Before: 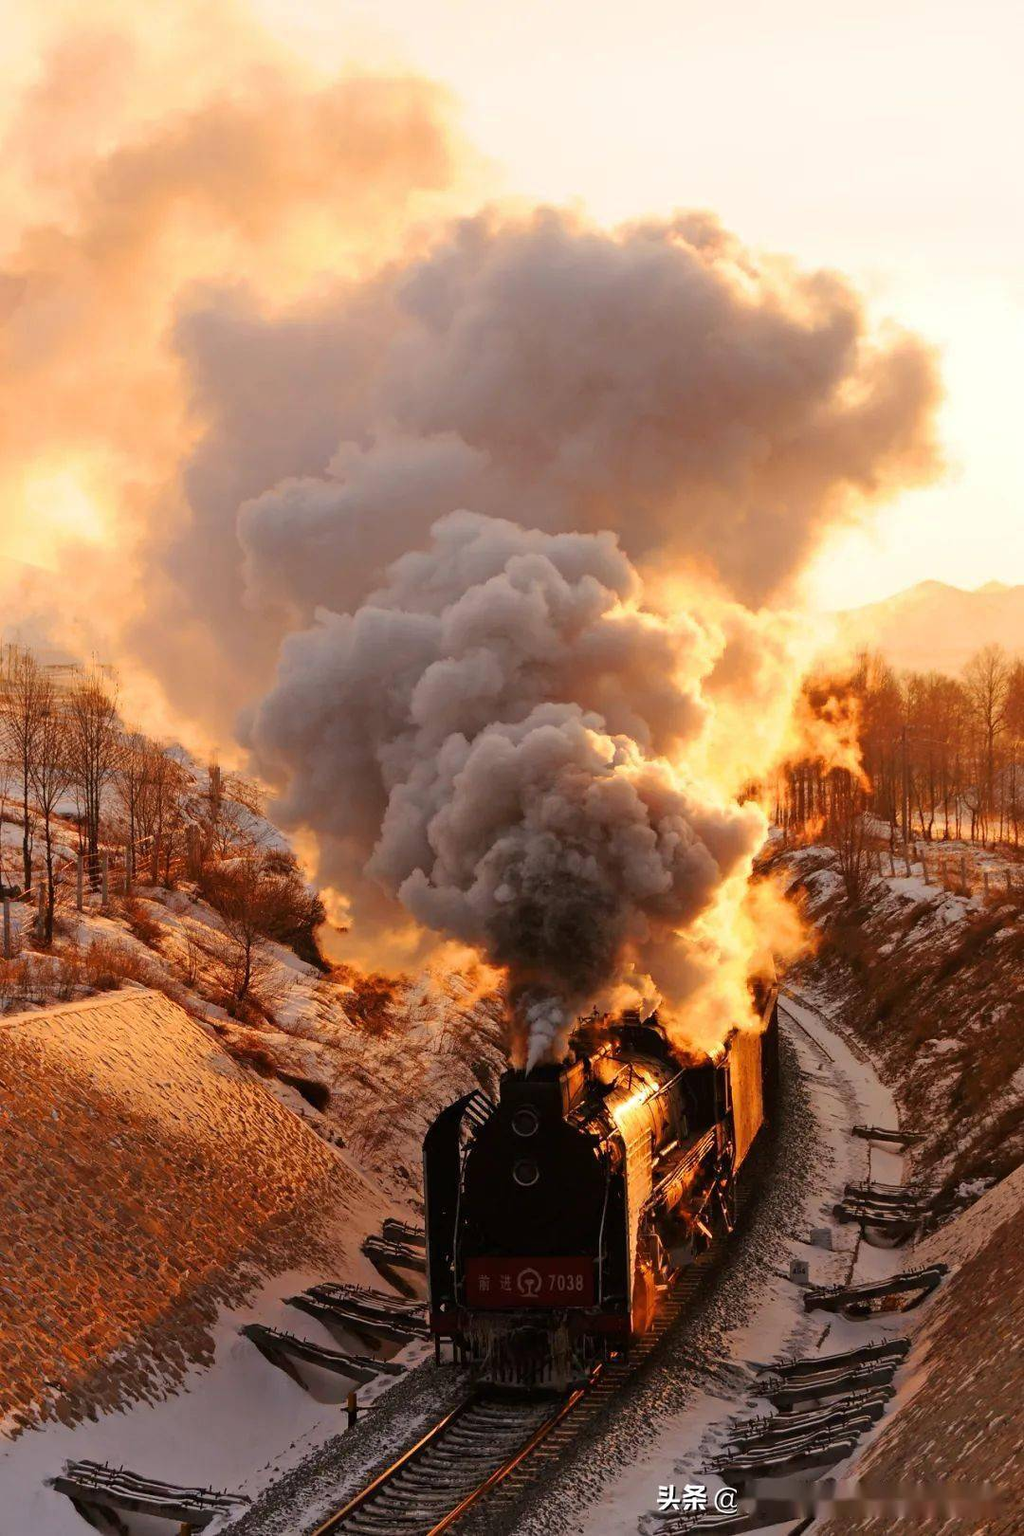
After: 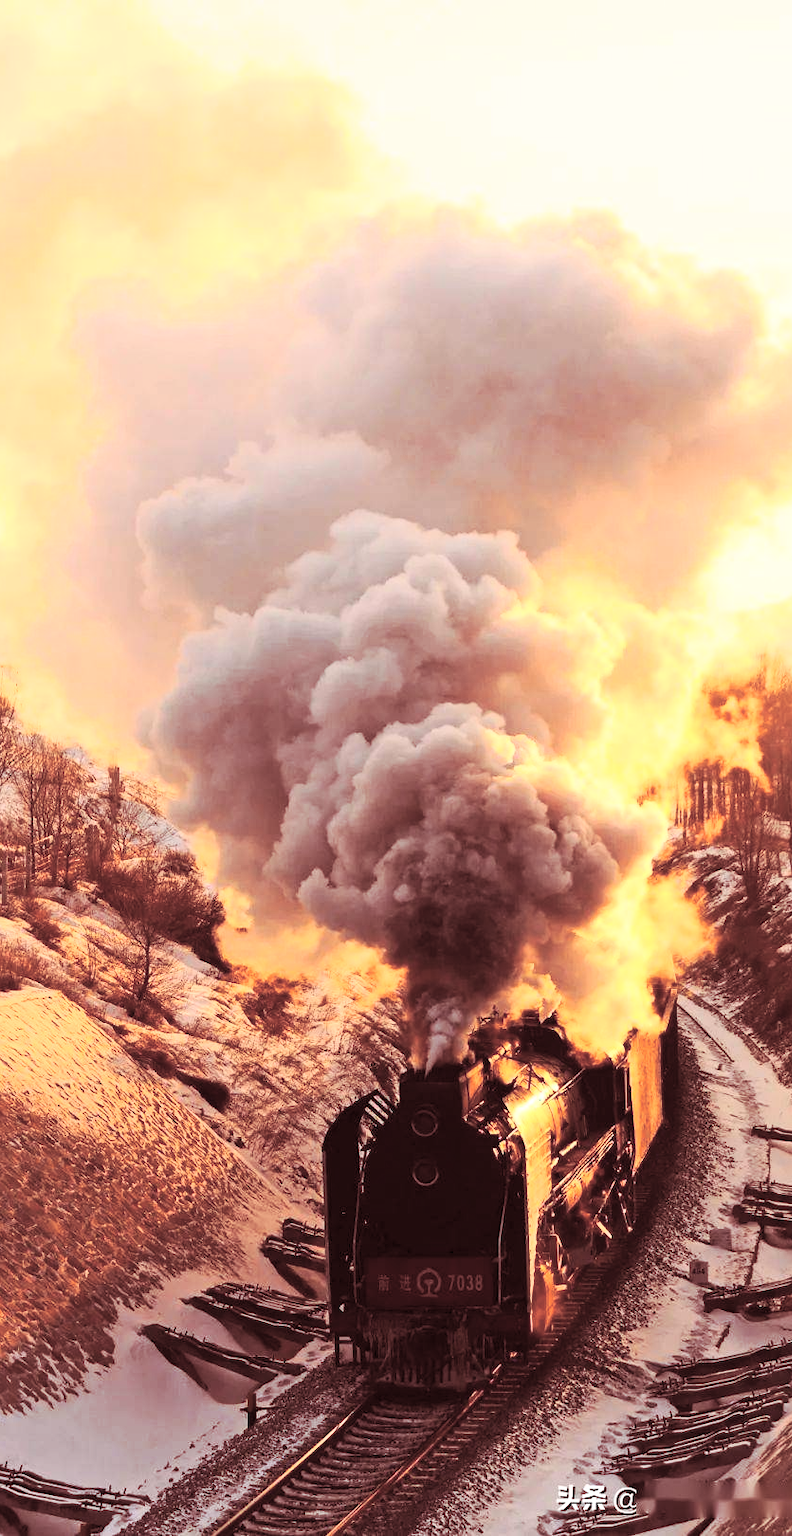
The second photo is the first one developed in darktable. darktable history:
contrast brightness saturation: contrast 0.39, brightness 0.53
crop: left 9.88%, right 12.664%
split-toning: highlights › hue 187.2°, highlights › saturation 0.83, balance -68.05, compress 56.43%
